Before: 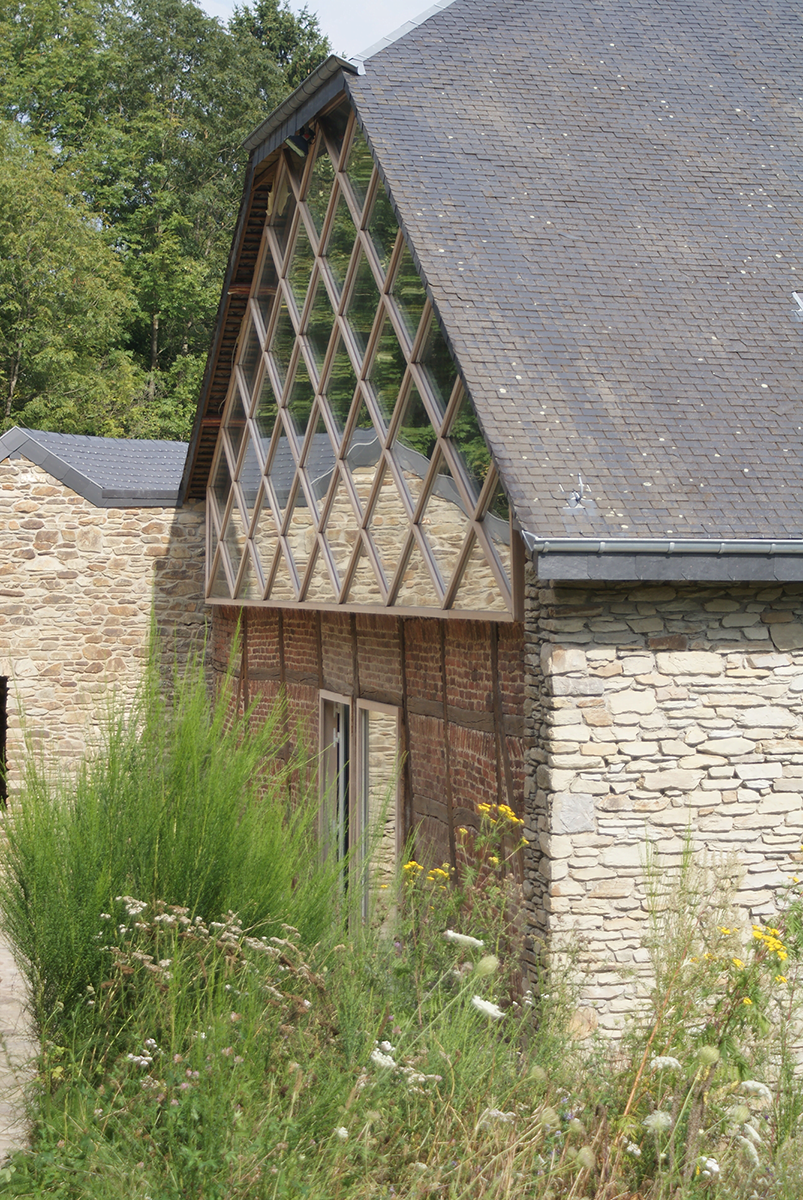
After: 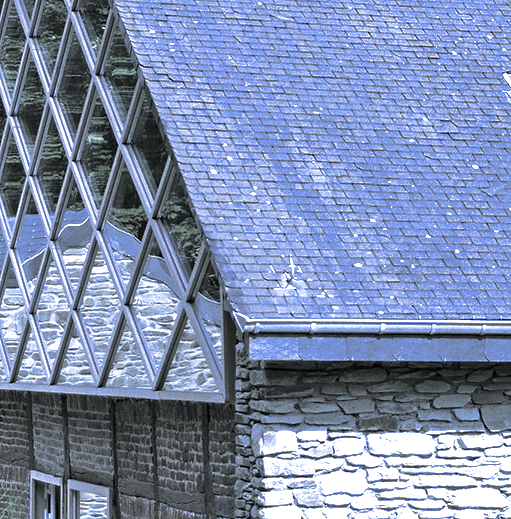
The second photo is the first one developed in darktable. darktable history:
grain: coarseness 0.09 ISO
split-toning: shadows › hue 190.8°, shadows › saturation 0.05, highlights › hue 54°, highlights › saturation 0.05, compress 0%
contrast equalizer: octaves 7, y [[0.5, 0.542, 0.583, 0.625, 0.667, 0.708], [0.5 ×6], [0.5 ×6], [0 ×6], [0 ×6]]
crop: left 36.005%, top 18.293%, right 0.31%, bottom 38.444%
white balance: red 0.766, blue 1.537
